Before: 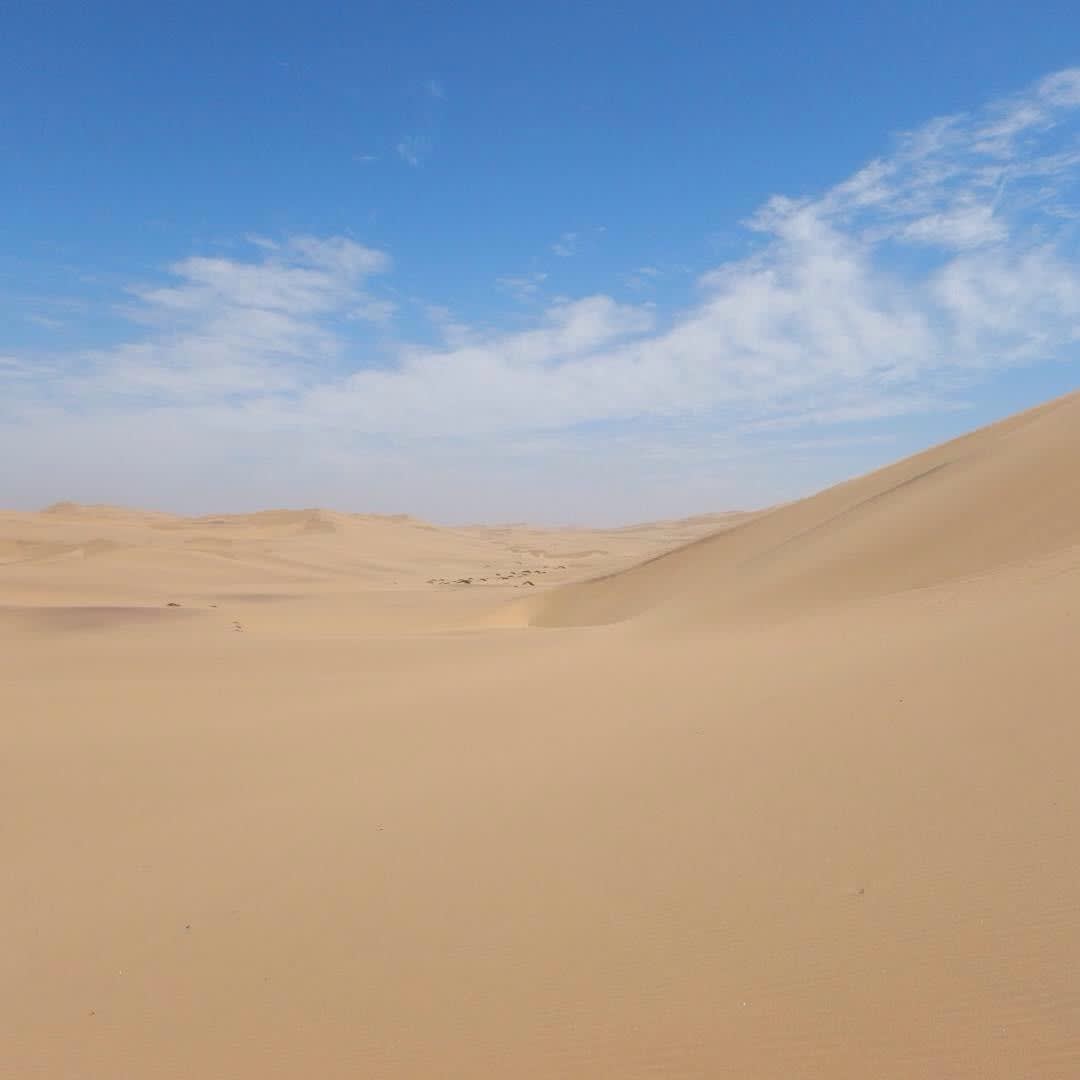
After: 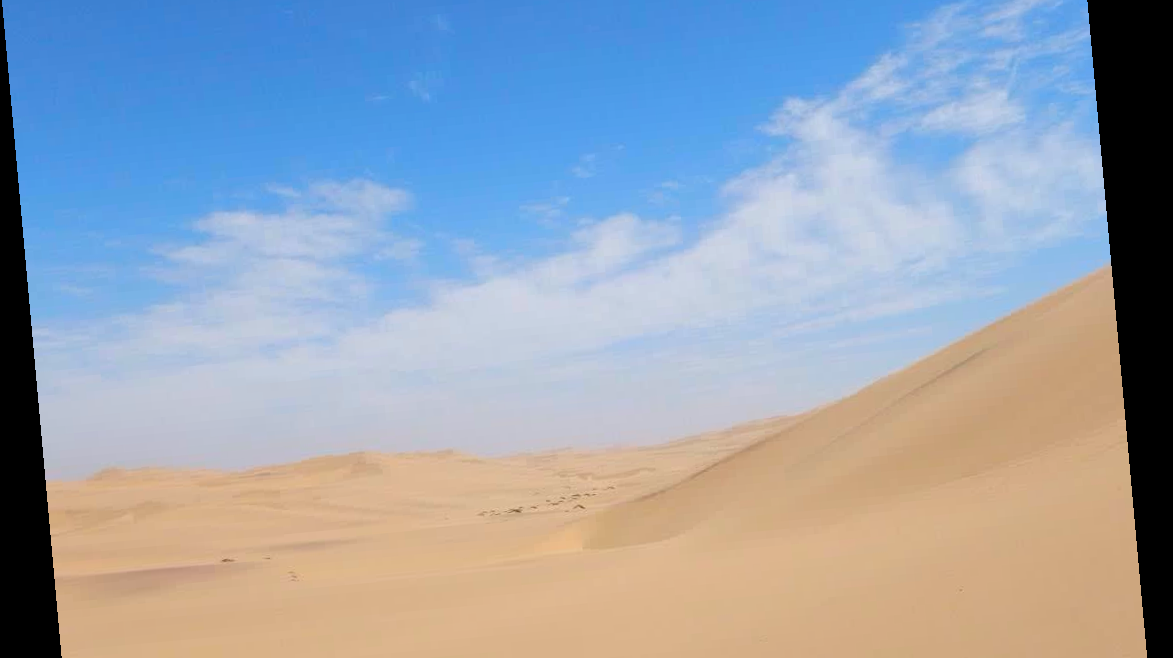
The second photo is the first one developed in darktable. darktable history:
crop and rotate: top 10.605%, bottom 33.274%
contrast brightness saturation: brightness 0.09, saturation 0.19
rotate and perspective: rotation -5.2°, automatic cropping off
